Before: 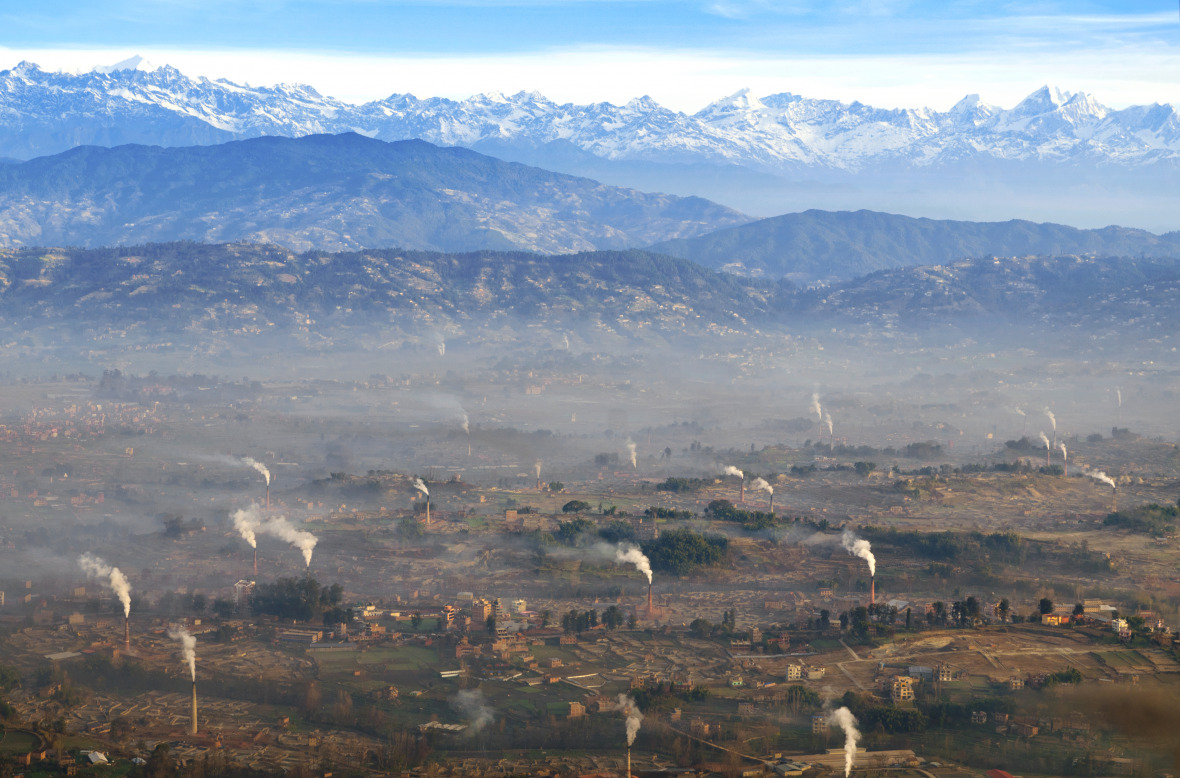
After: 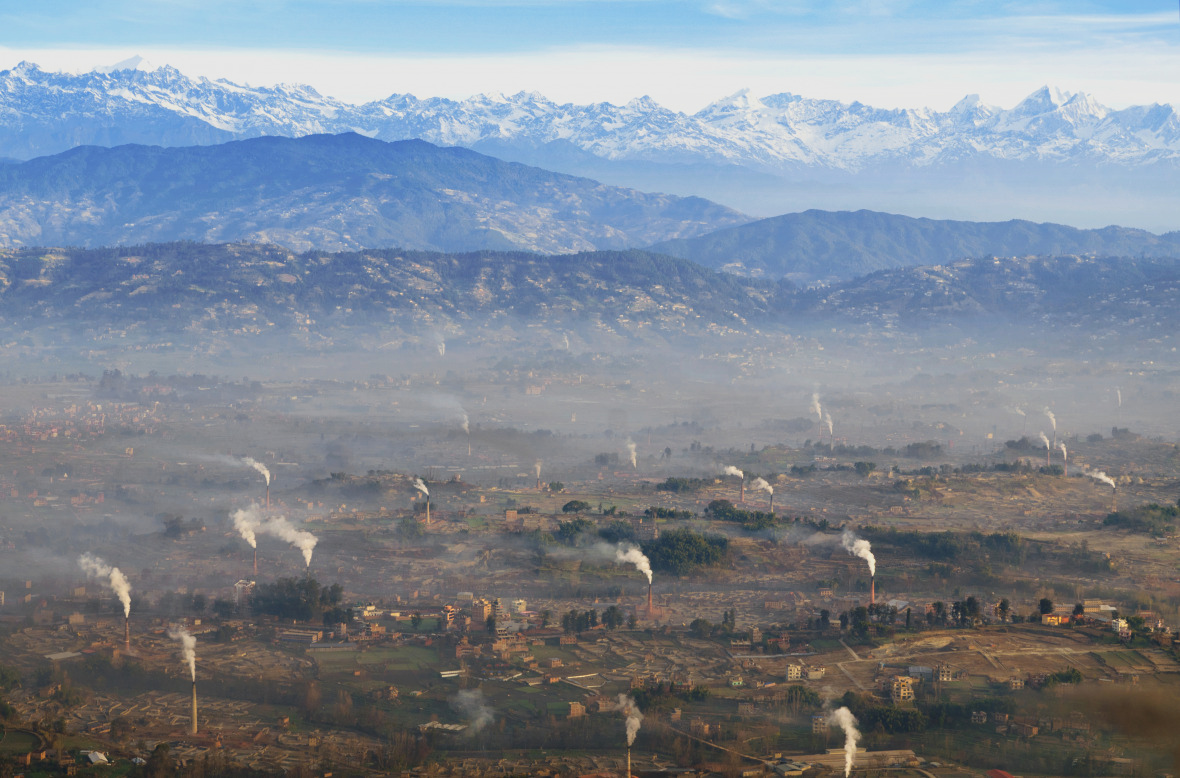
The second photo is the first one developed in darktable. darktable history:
tone curve: curves: ch0 [(0, 0.036) (0.053, 0.068) (0.211, 0.217) (0.519, 0.513) (0.847, 0.82) (0.991, 0.914)]; ch1 [(0, 0) (0.276, 0.206) (0.412, 0.353) (0.482, 0.475) (0.495, 0.5) (0.509, 0.502) (0.563, 0.57) (0.667, 0.672) (0.788, 0.809) (1, 1)]; ch2 [(0, 0) (0.438, 0.456) (0.473, 0.47) (0.503, 0.503) (0.523, 0.528) (0.562, 0.571) (0.612, 0.61) (0.679, 0.72) (1, 1)], preserve colors none
